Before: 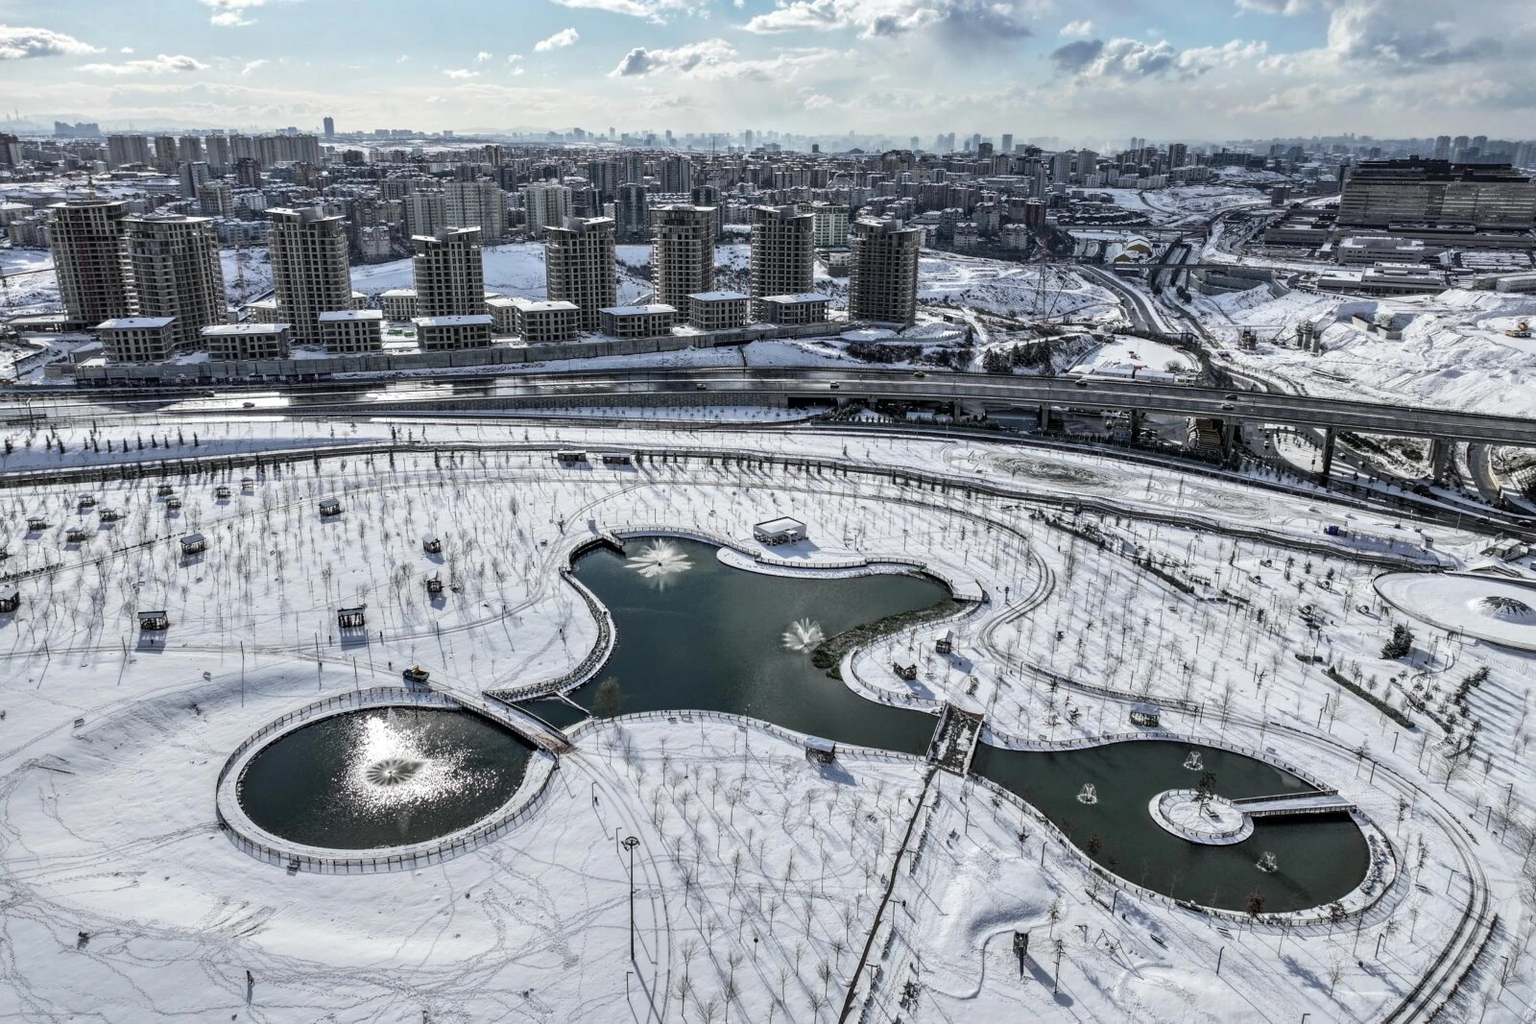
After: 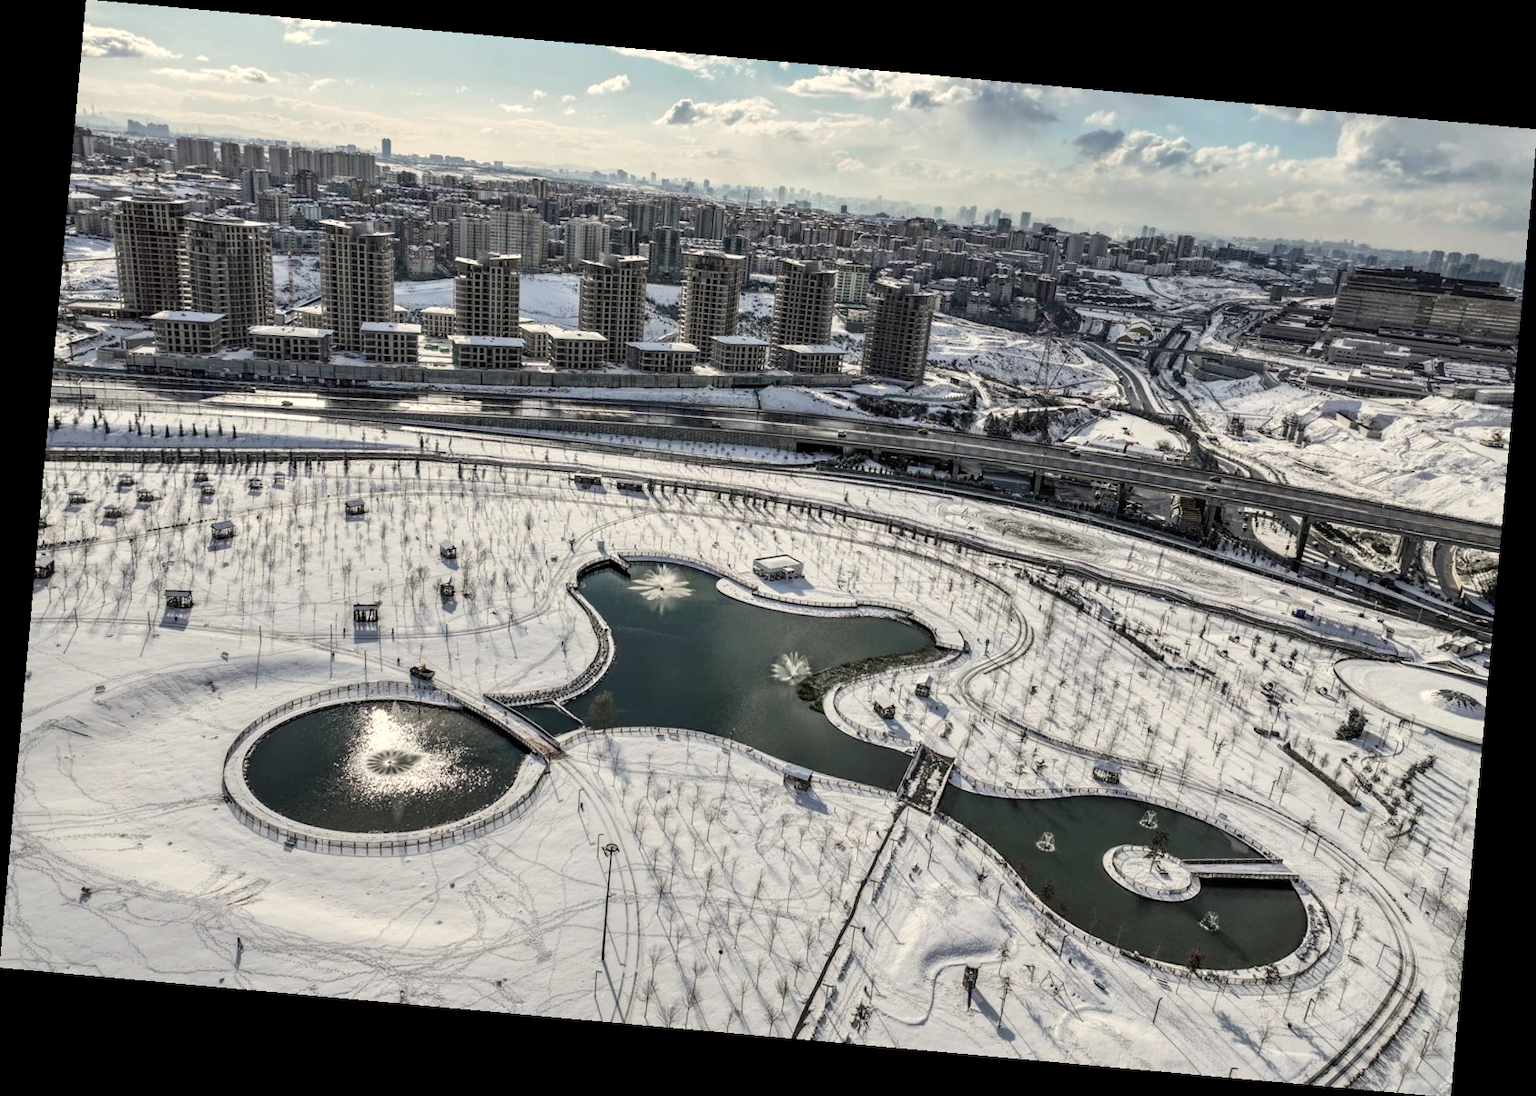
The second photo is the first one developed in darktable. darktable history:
rotate and perspective: rotation 5.12°, automatic cropping off
white balance: red 1.045, blue 0.932
